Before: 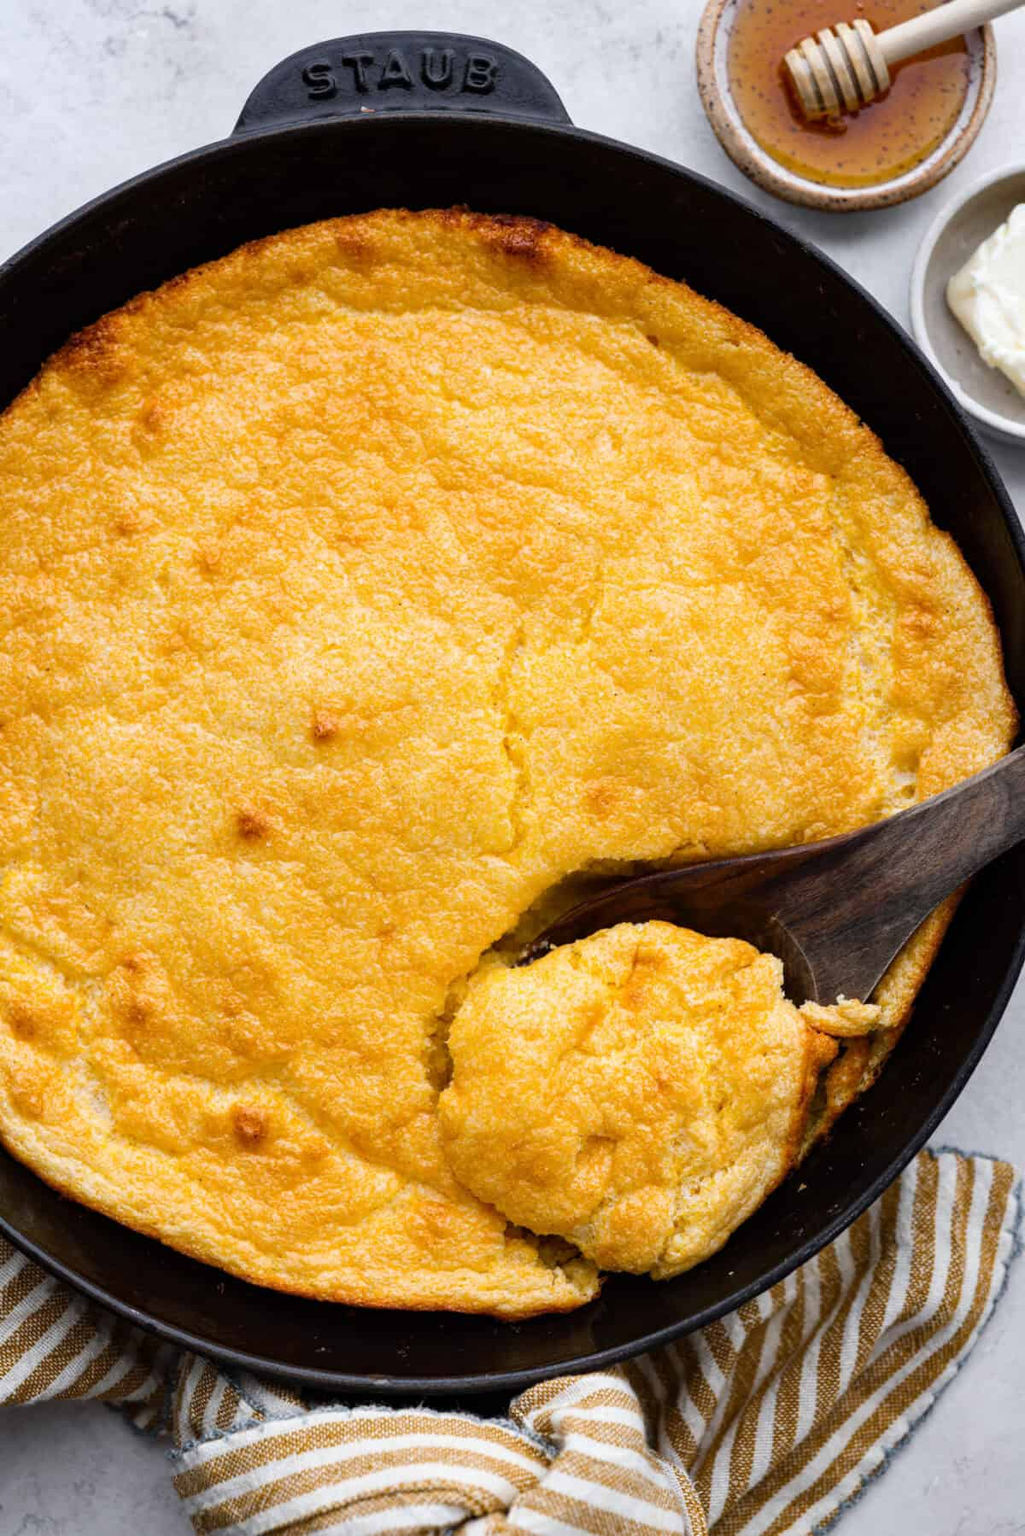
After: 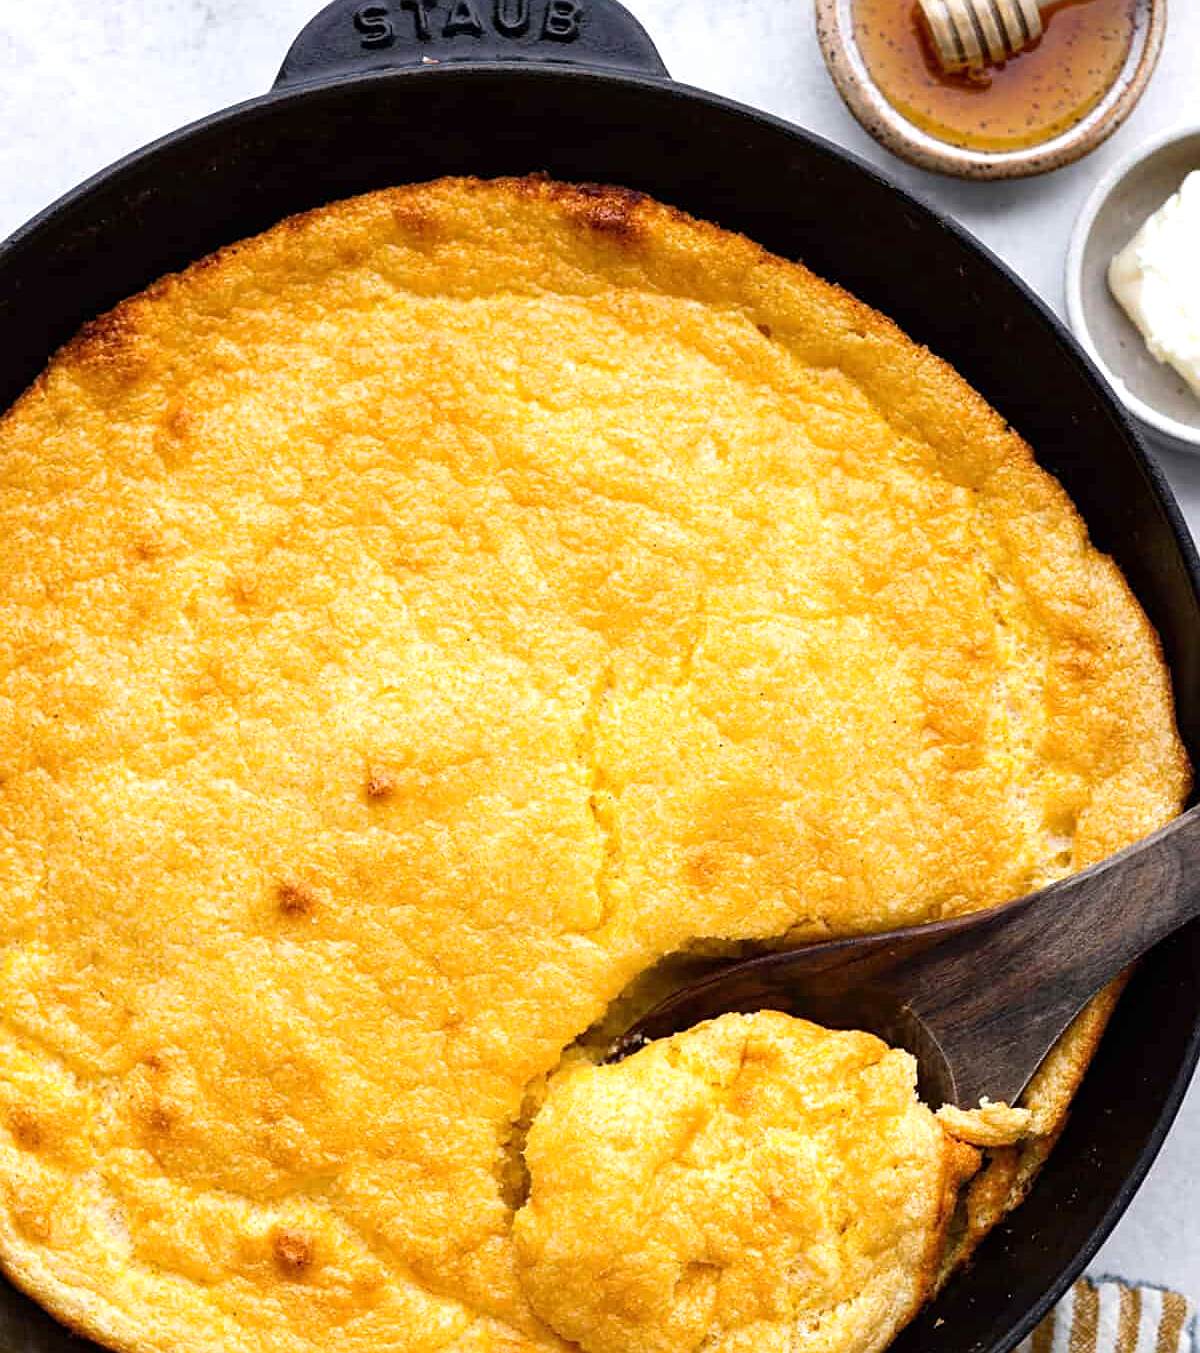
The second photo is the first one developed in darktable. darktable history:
crop: top 3.794%, bottom 20.996%
sharpen: on, module defaults
exposure: exposure 0.378 EV, compensate highlight preservation false
